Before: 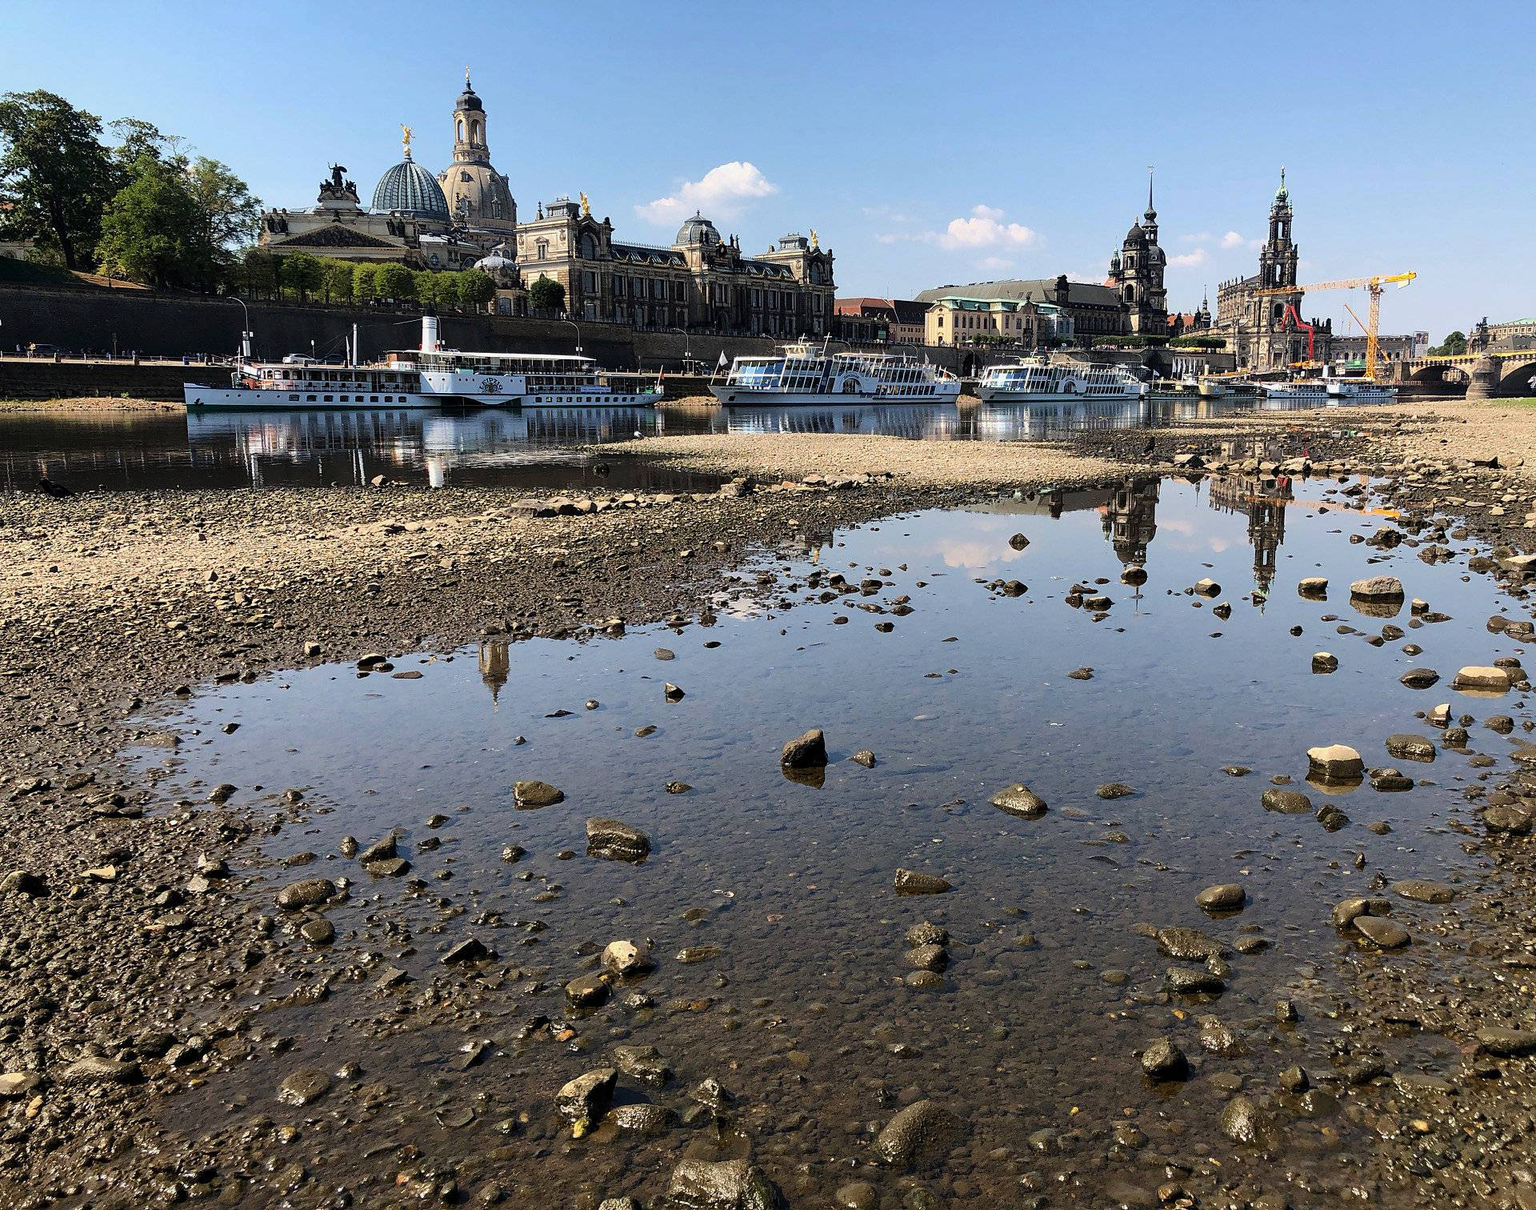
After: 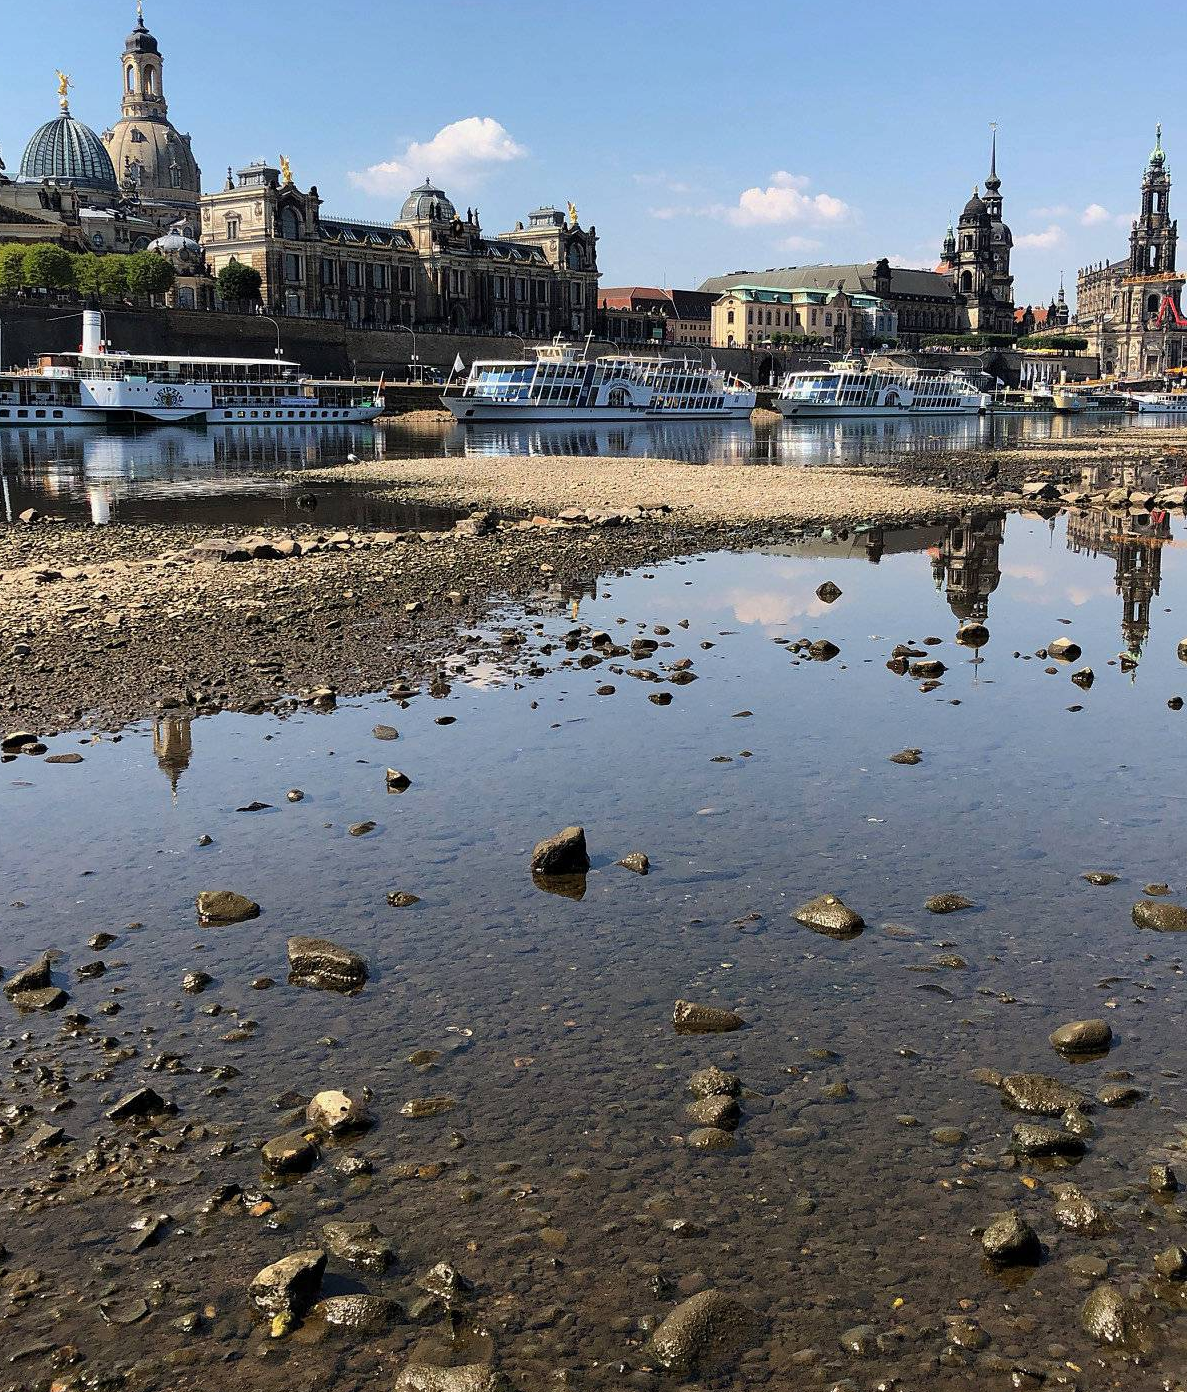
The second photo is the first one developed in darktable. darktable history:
crop and rotate: left 23.203%, top 5.626%, right 14.948%, bottom 2.281%
shadows and highlights: shadows 25.19, highlights -25.13
